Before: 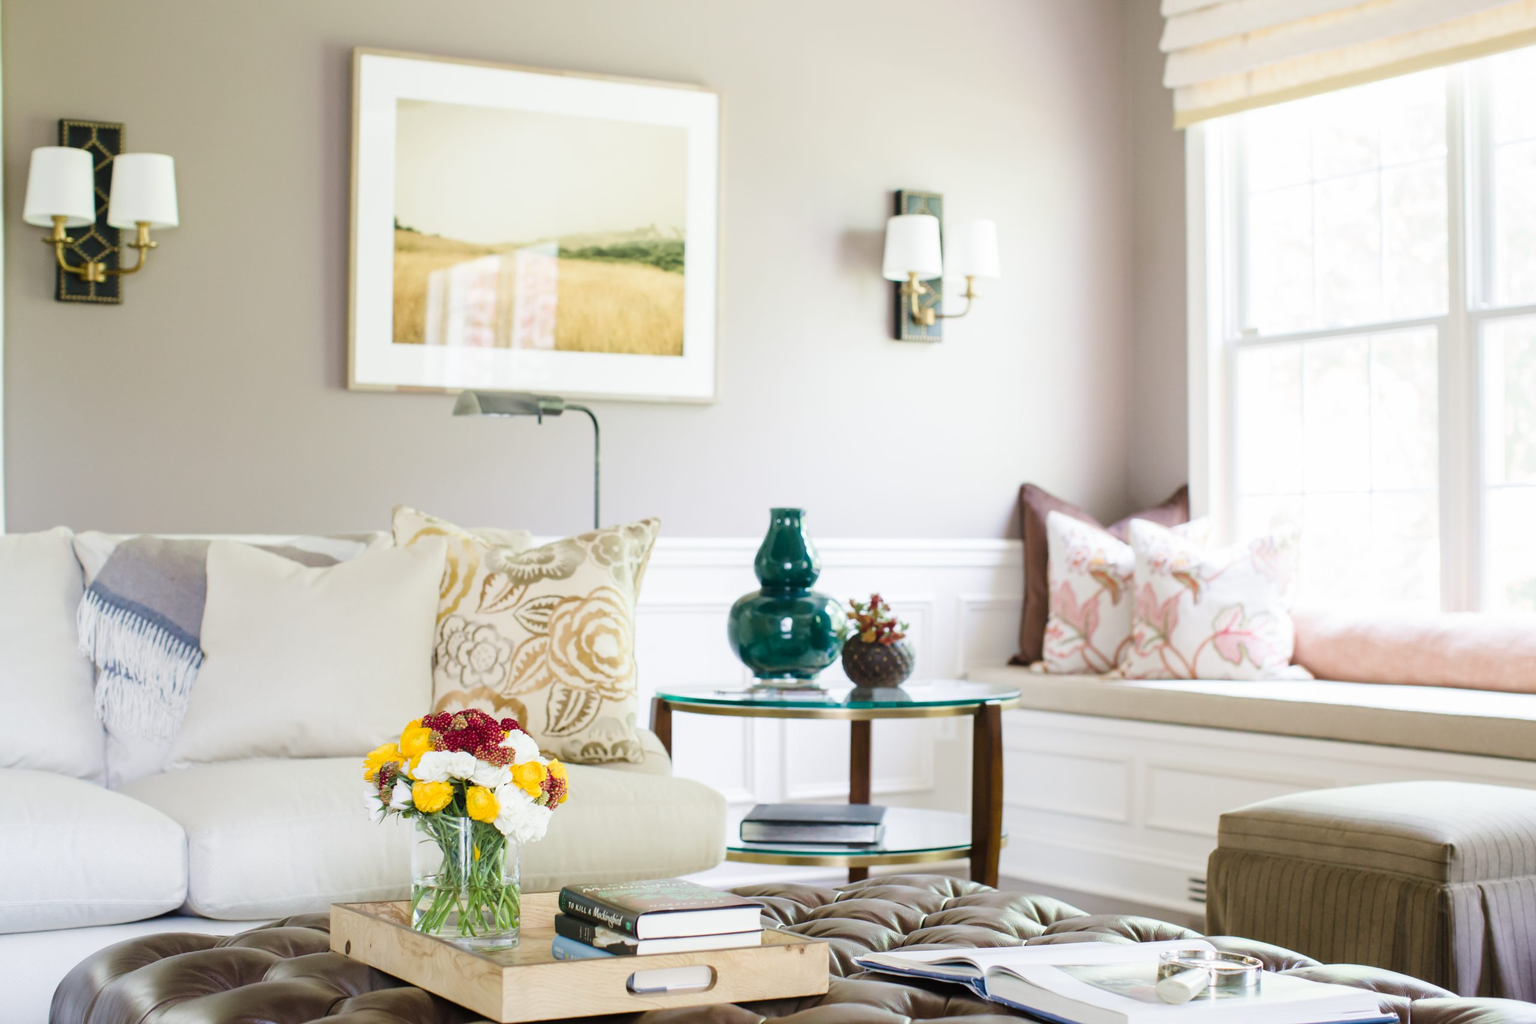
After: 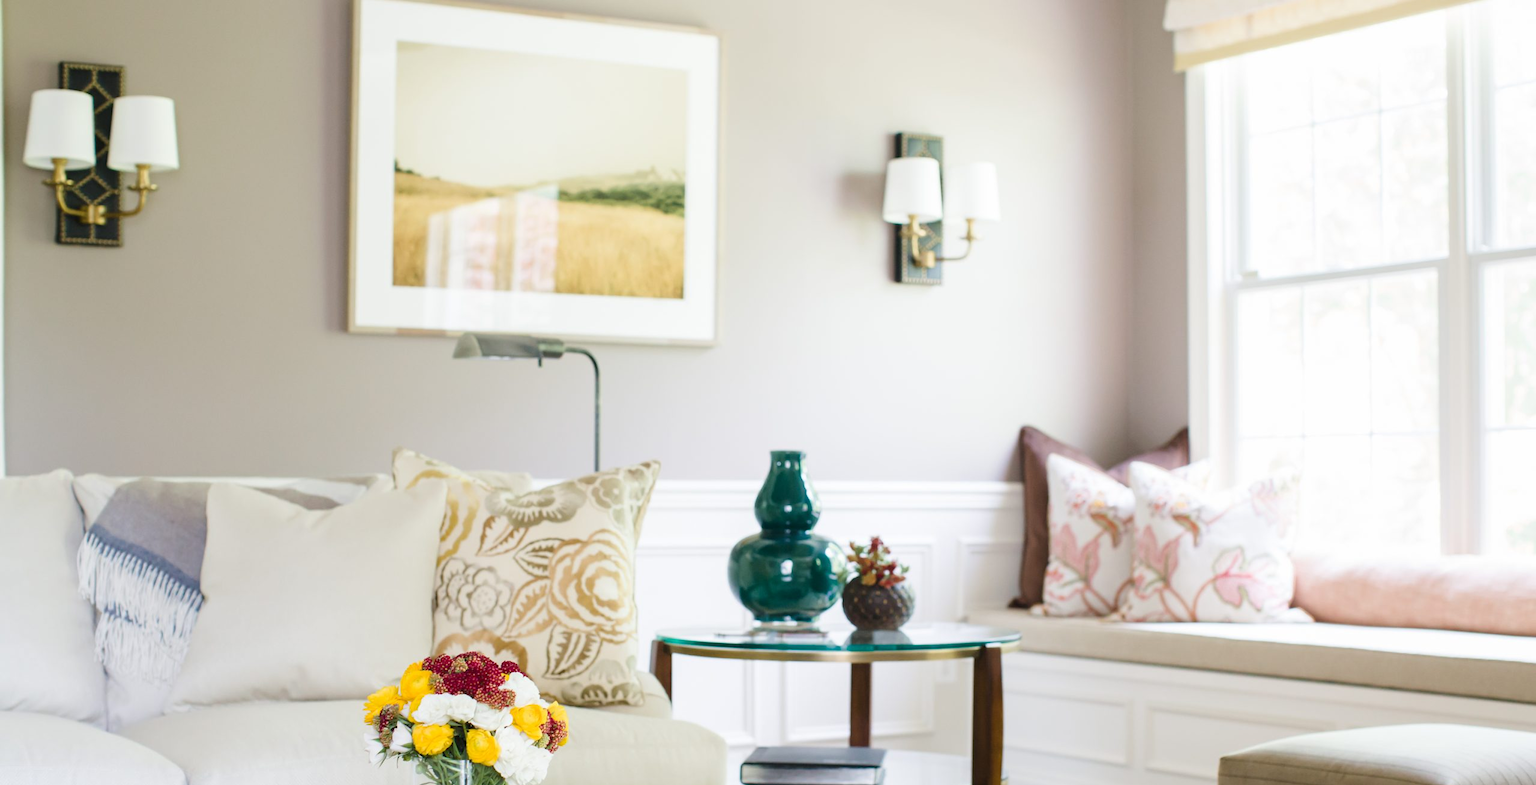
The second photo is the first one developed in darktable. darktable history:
crop: top 5.667%, bottom 17.637%
